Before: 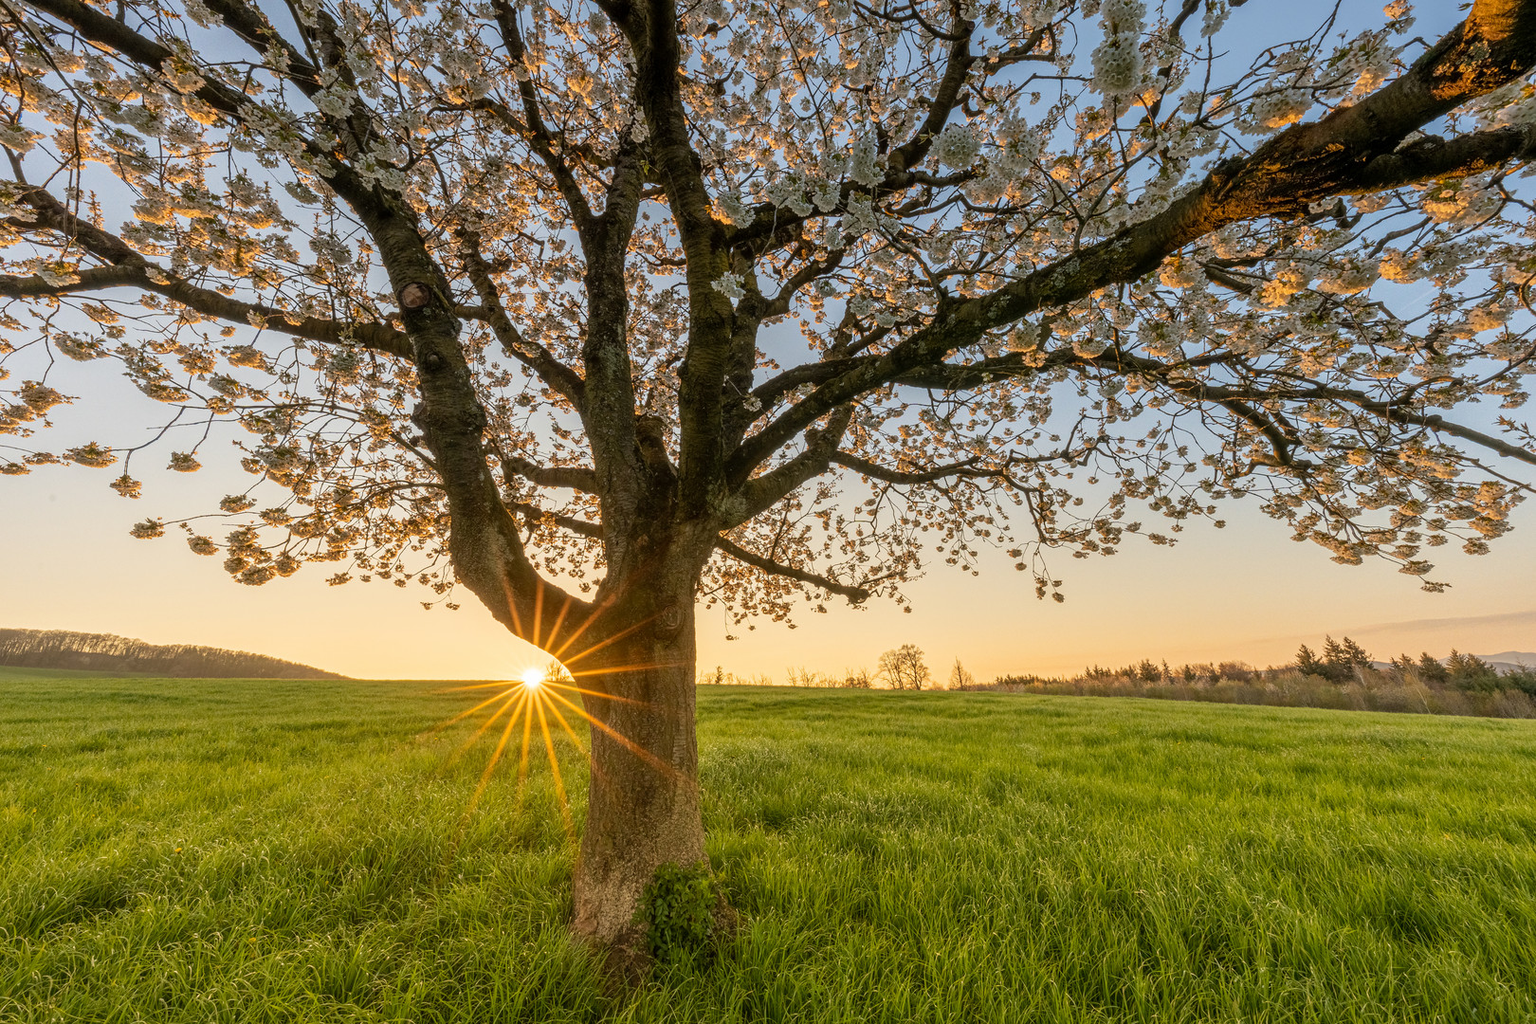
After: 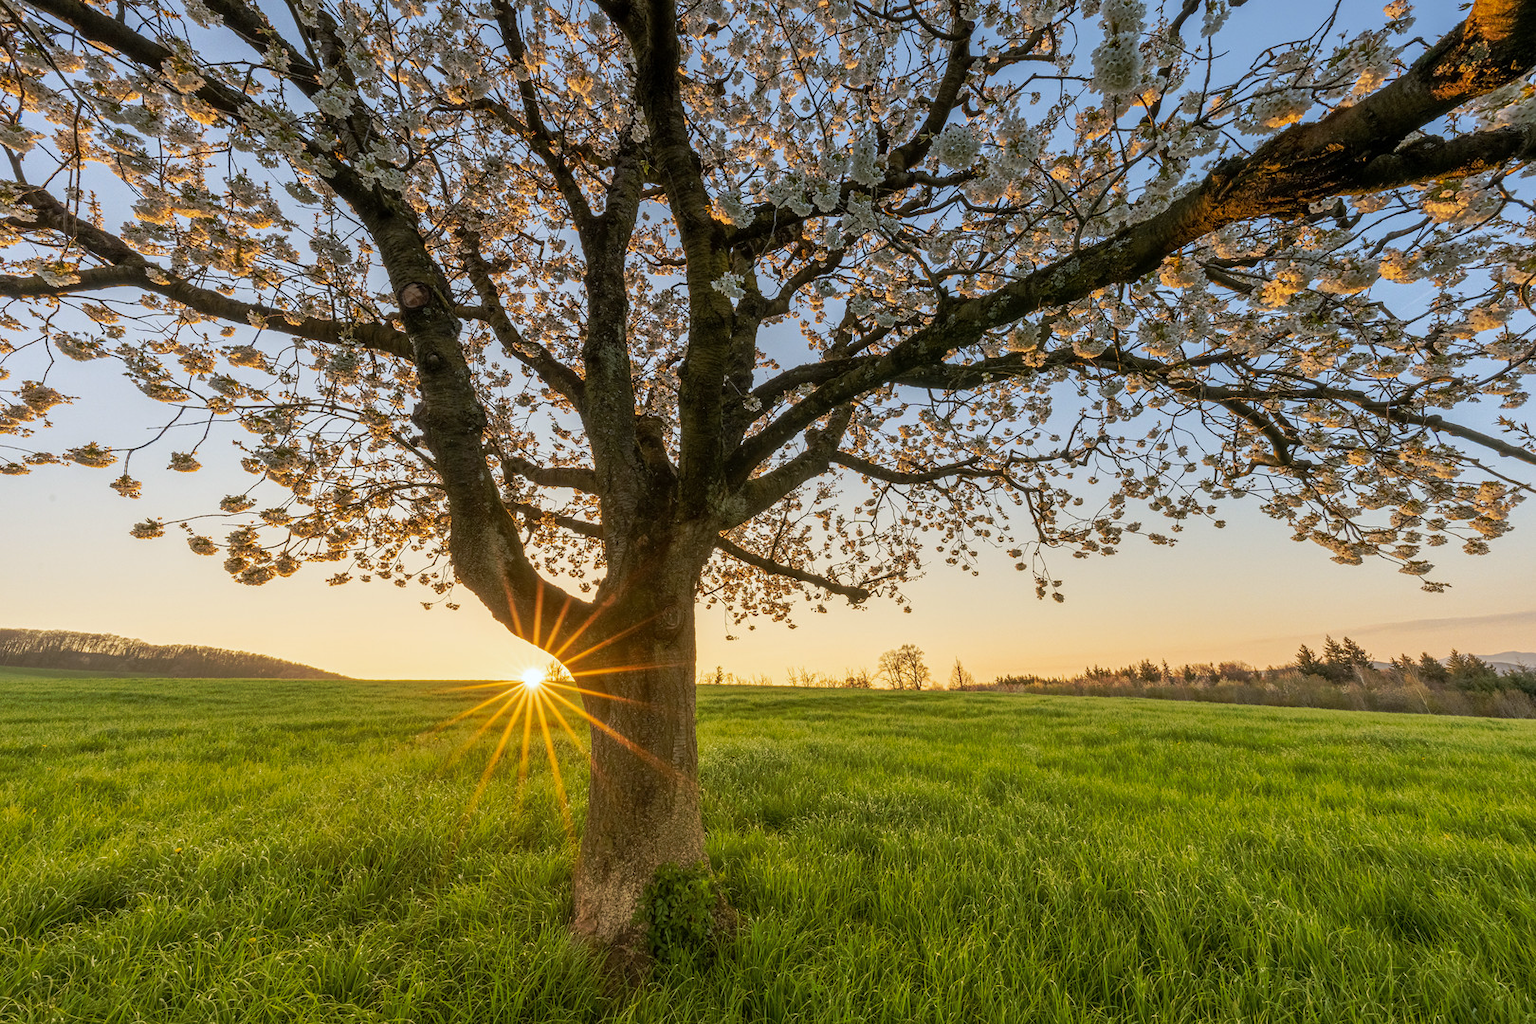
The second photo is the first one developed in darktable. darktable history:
white balance: red 0.967, blue 1.049
tone curve: curves: ch0 [(0, 0) (0.003, 0.003) (0.011, 0.01) (0.025, 0.023) (0.044, 0.042) (0.069, 0.065) (0.1, 0.094) (0.136, 0.128) (0.177, 0.167) (0.224, 0.211) (0.277, 0.261) (0.335, 0.315) (0.399, 0.375) (0.468, 0.441) (0.543, 0.543) (0.623, 0.623) (0.709, 0.709) (0.801, 0.801) (0.898, 0.898) (1, 1)], preserve colors none
